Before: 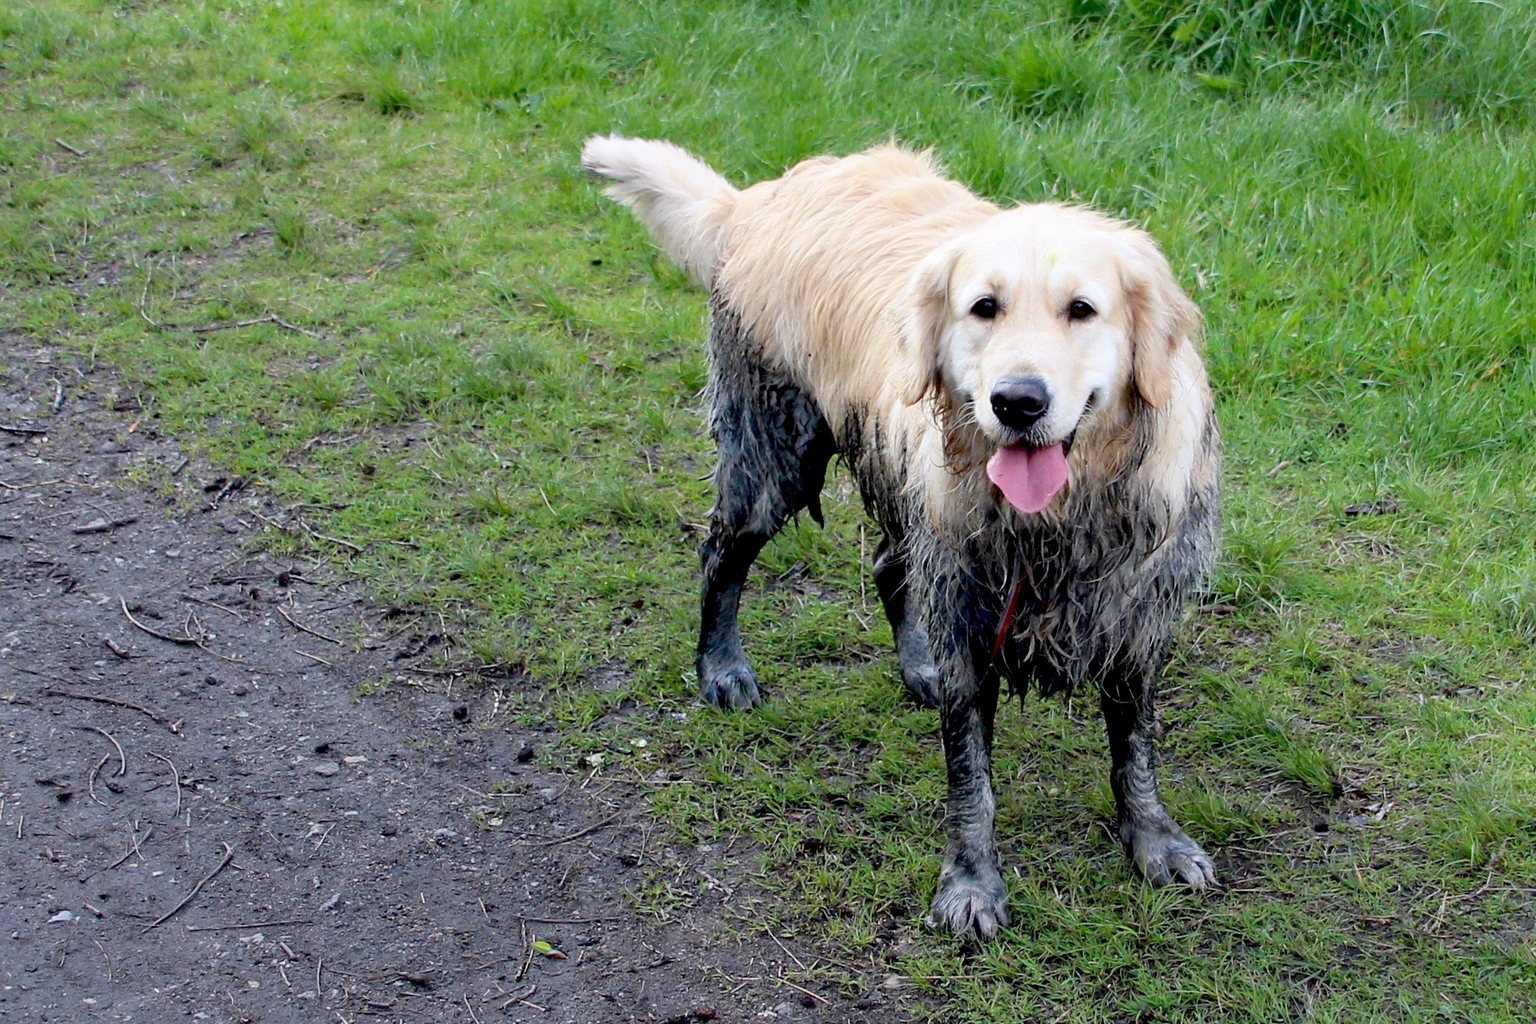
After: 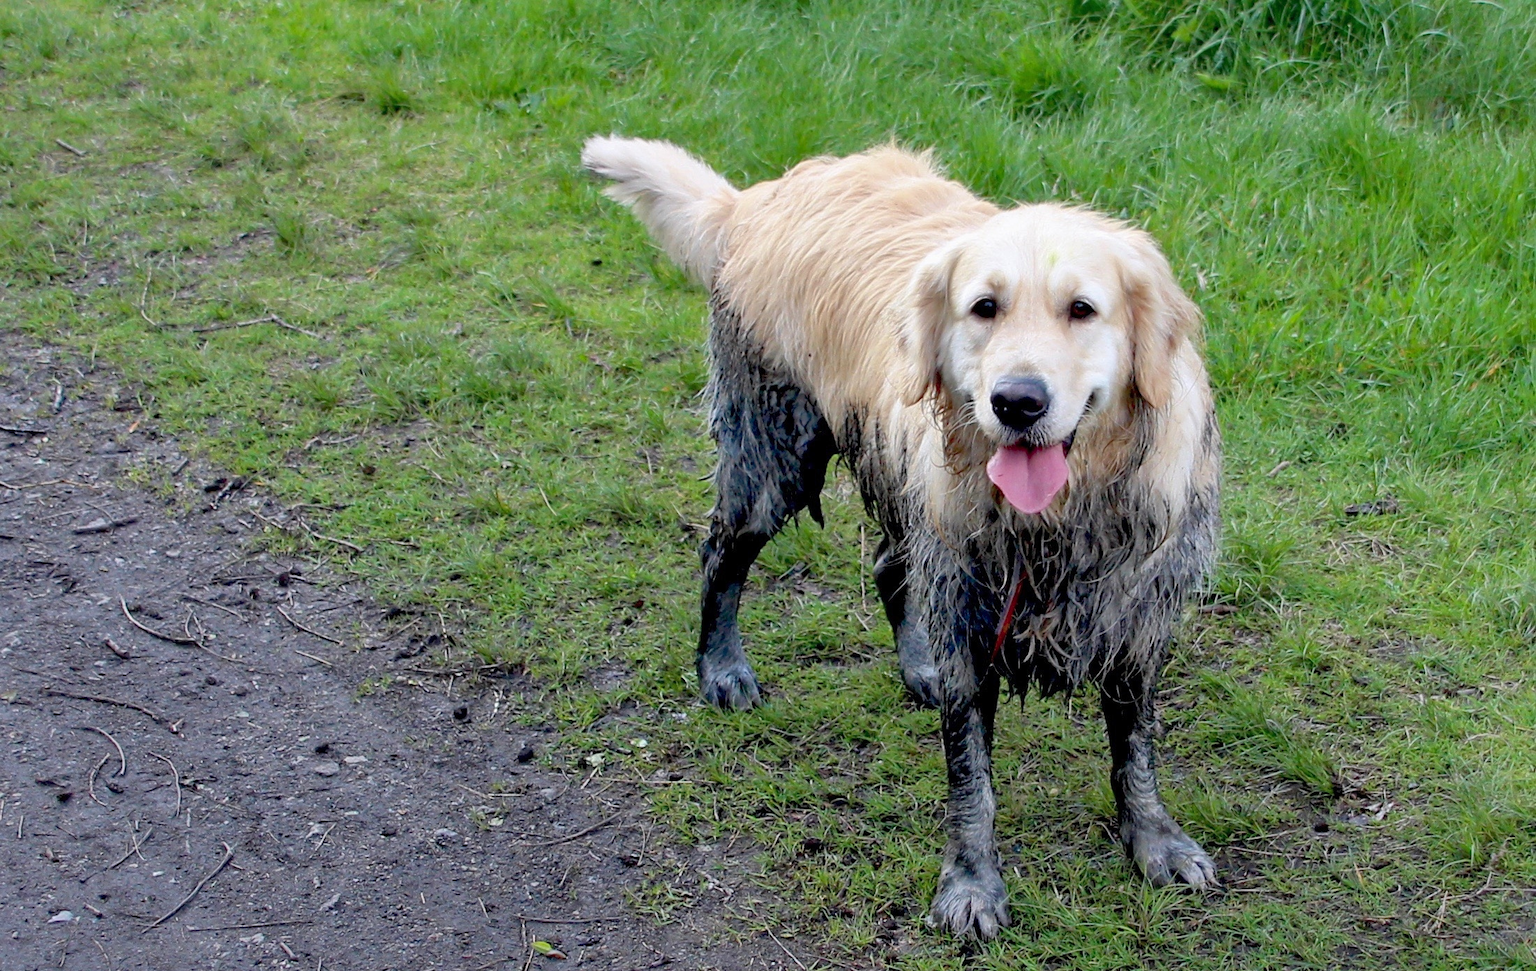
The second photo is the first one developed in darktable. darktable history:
crop and rotate: top 0%, bottom 5.097%
shadows and highlights: on, module defaults
